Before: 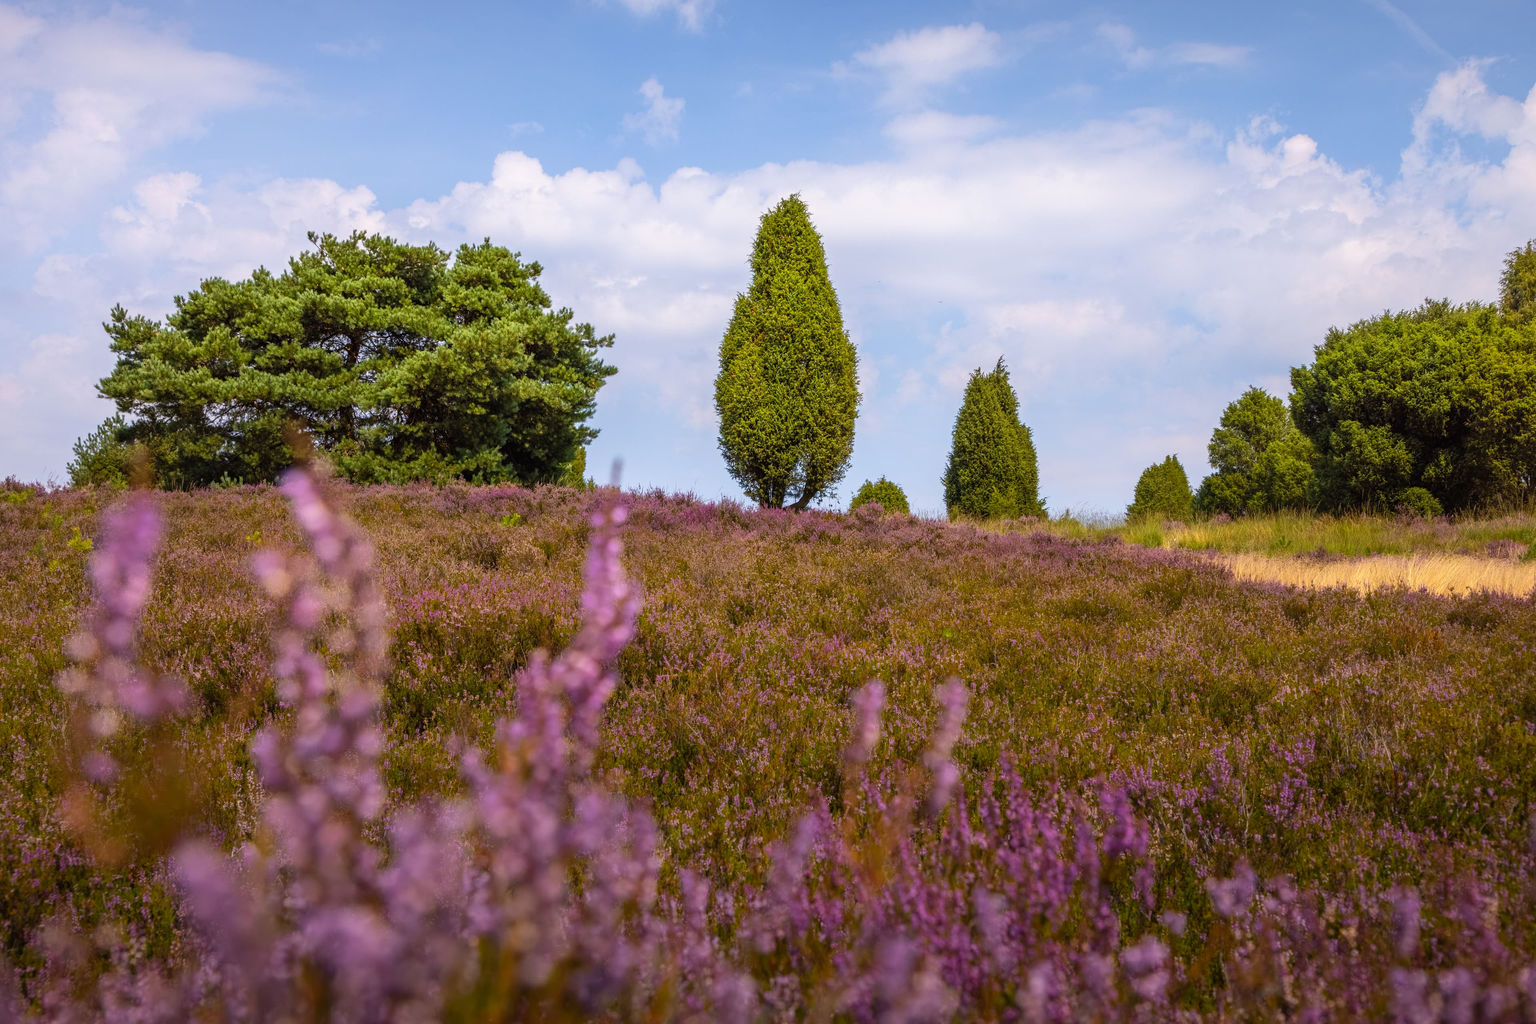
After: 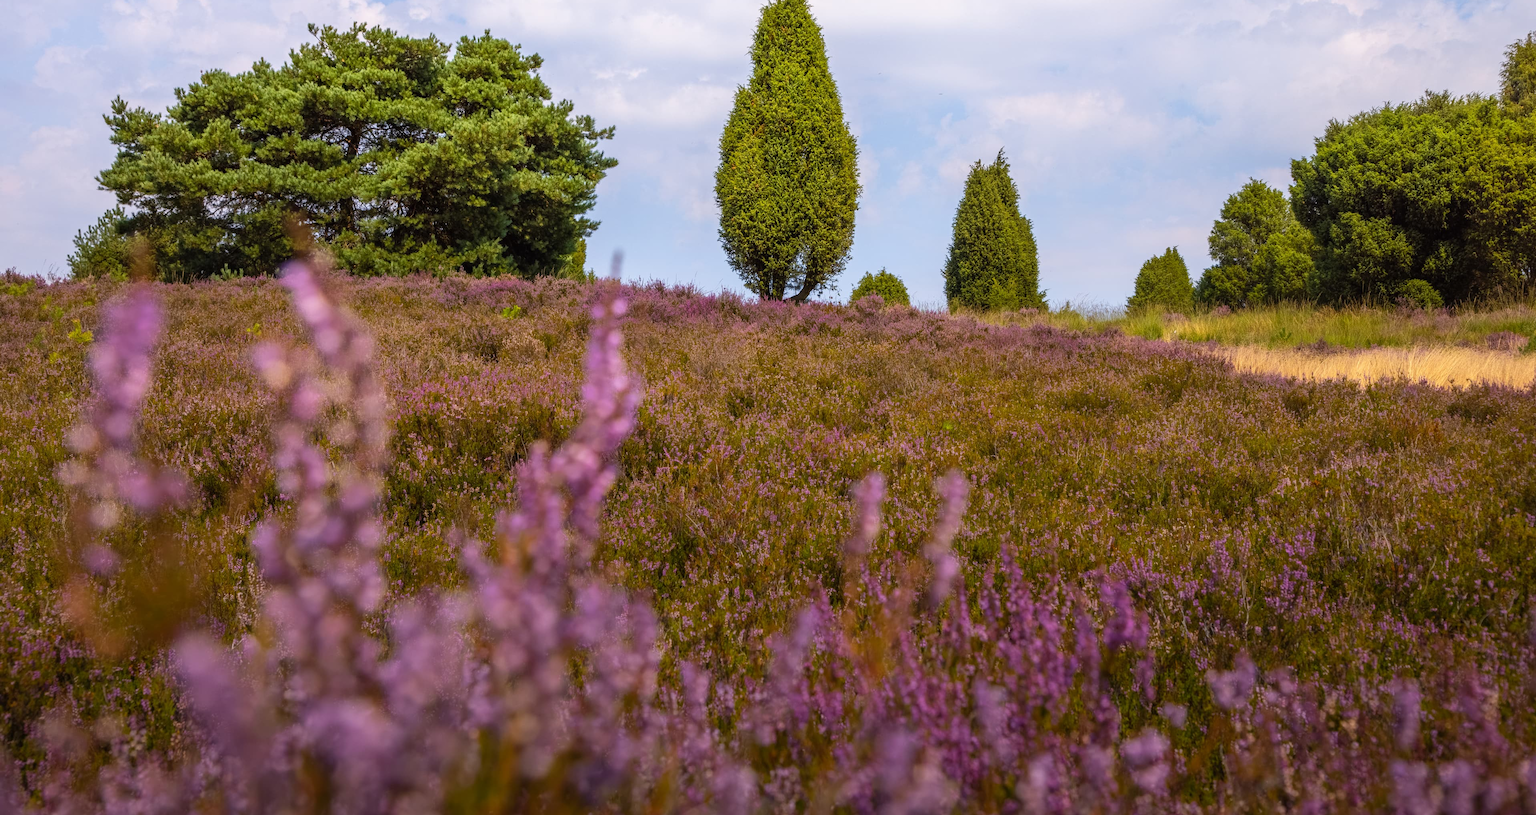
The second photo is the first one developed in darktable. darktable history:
crop and rotate: top 20.35%
